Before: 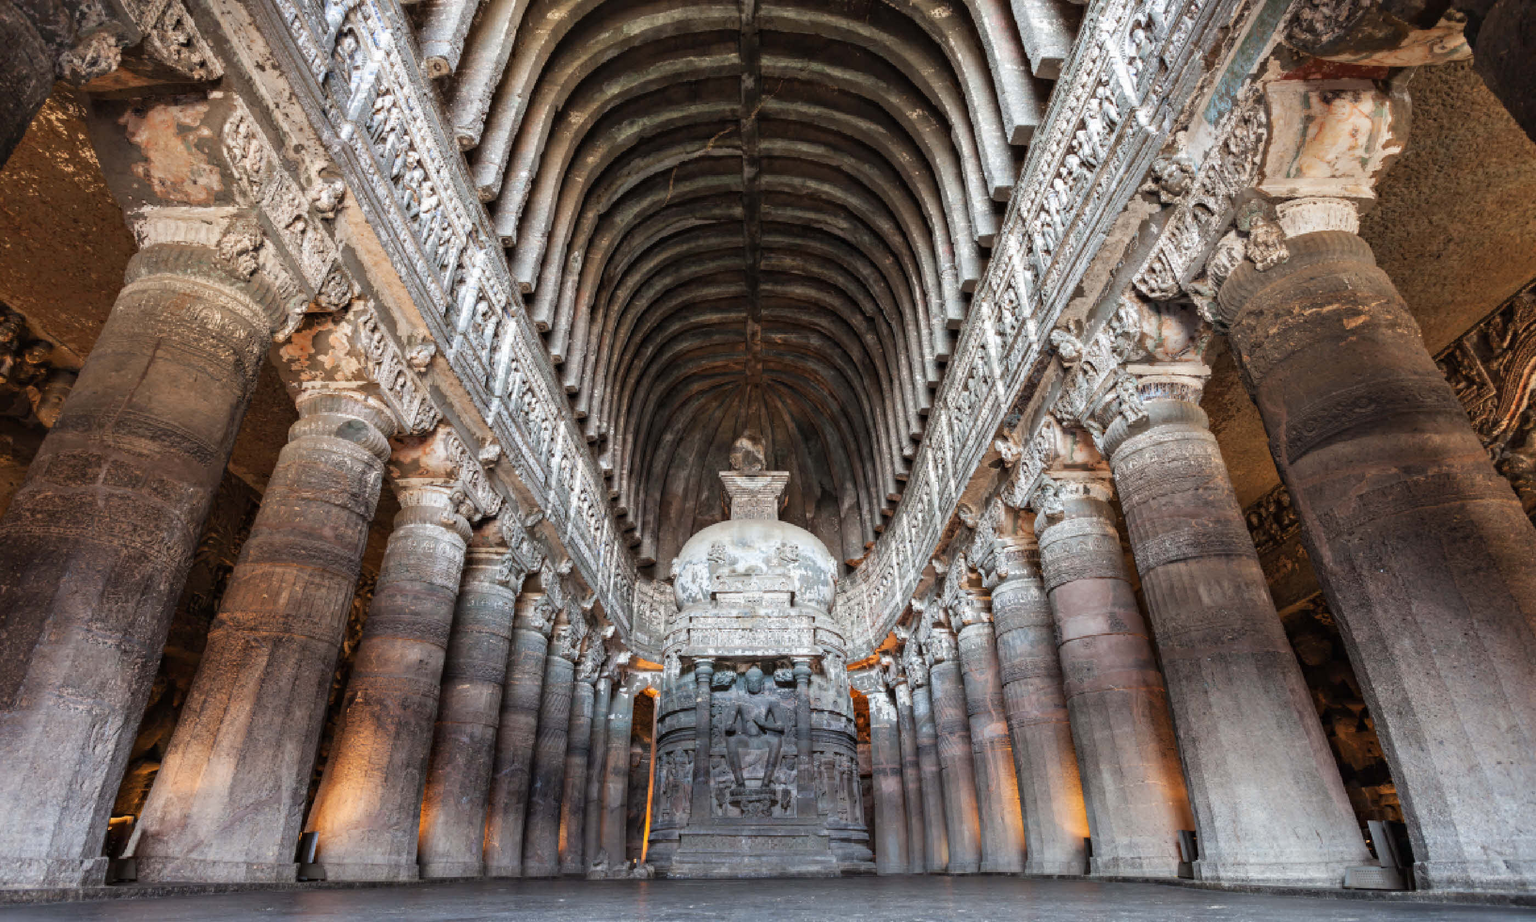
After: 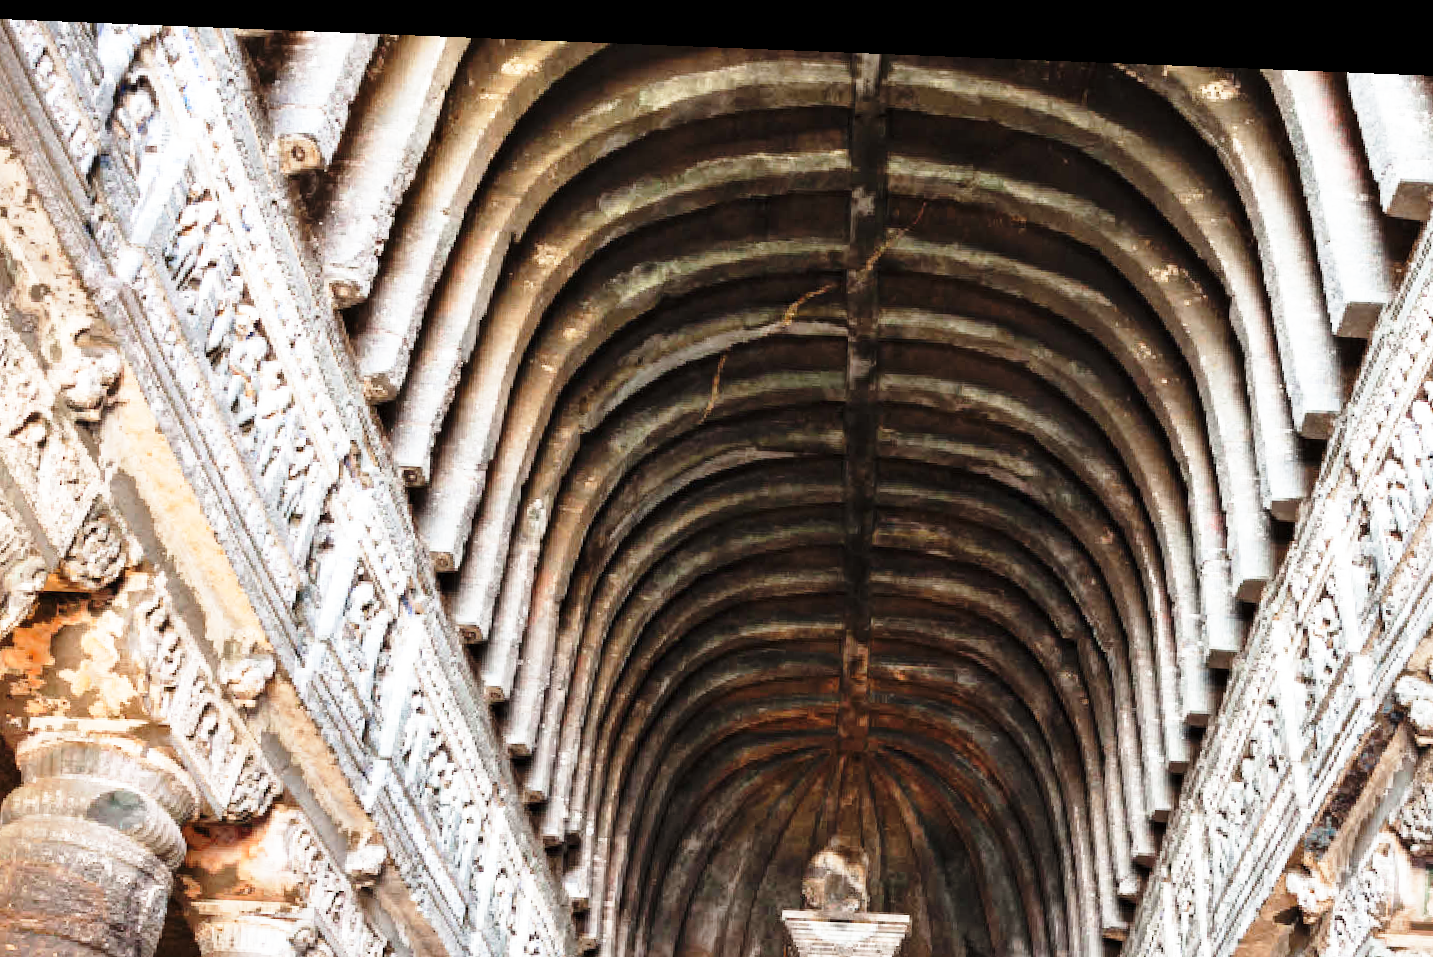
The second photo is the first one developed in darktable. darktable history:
crop: left 19.556%, right 30.401%, bottom 46.458%
rotate and perspective: rotation 2.27°, automatic cropping off
tone equalizer: on, module defaults
base curve: curves: ch0 [(0, 0) (0.026, 0.03) (0.109, 0.232) (0.351, 0.748) (0.669, 0.968) (1, 1)], preserve colors none
